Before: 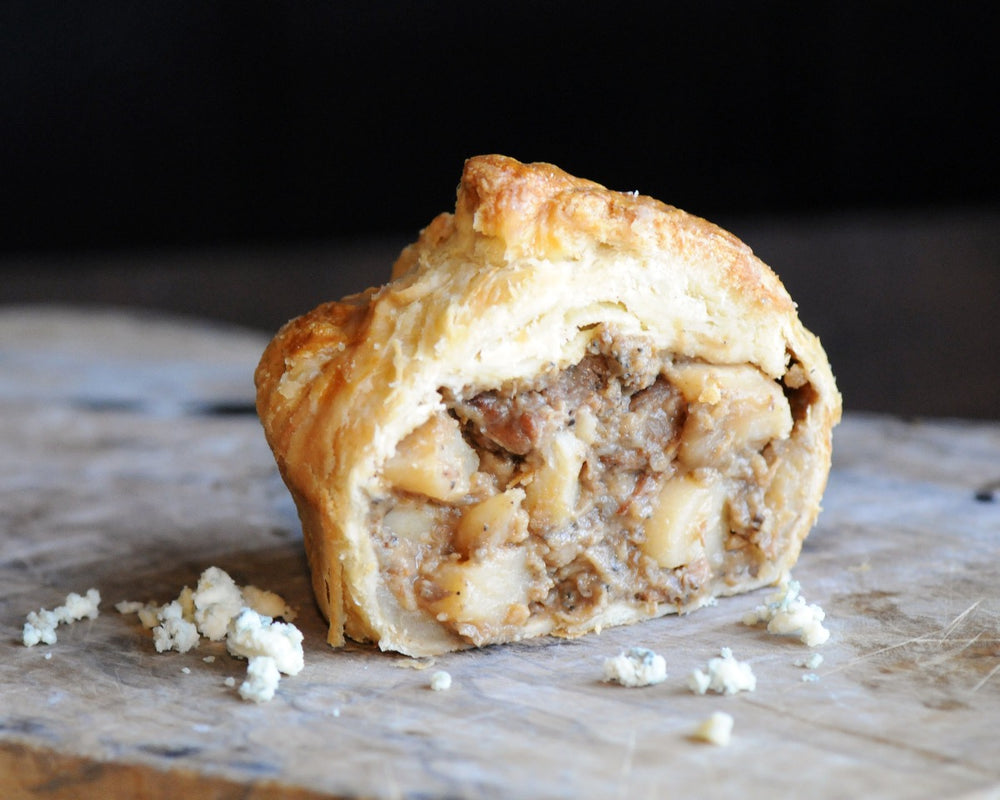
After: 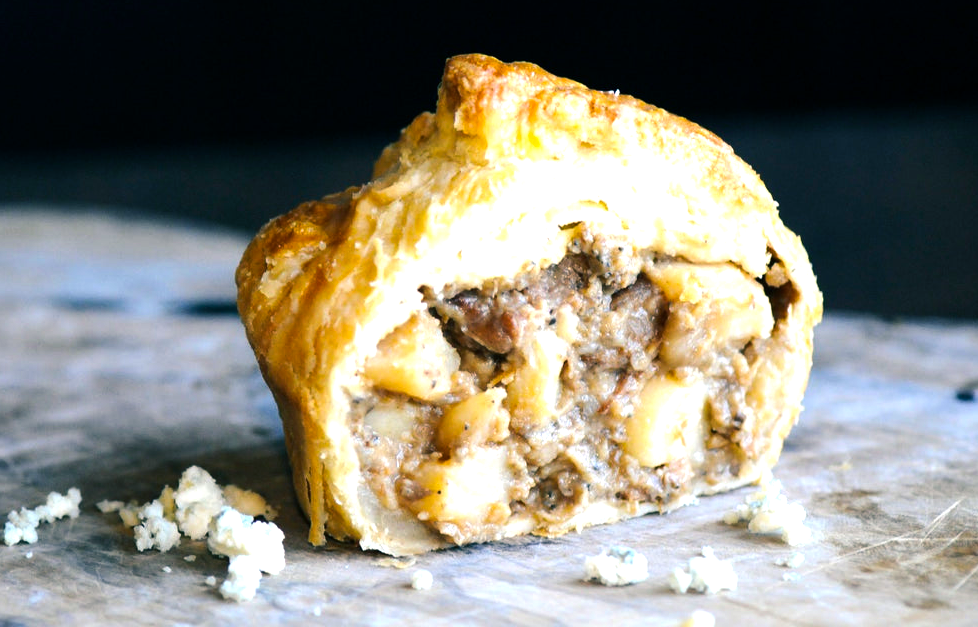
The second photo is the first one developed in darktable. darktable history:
color balance rgb: shadows lift › luminance -28.722%, shadows lift › chroma 10.057%, shadows lift › hue 232.93°, power › hue 206.49°, perceptual saturation grading › global saturation 18.113%, perceptual brilliance grading › highlights 19.219%, perceptual brilliance grading › mid-tones 20.057%, perceptual brilliance grading › shadows -20.001%, global vibrance 20%
crop and rotate: left 1.947%, top 12.741%, right 0.191%, bottom 8.854%
